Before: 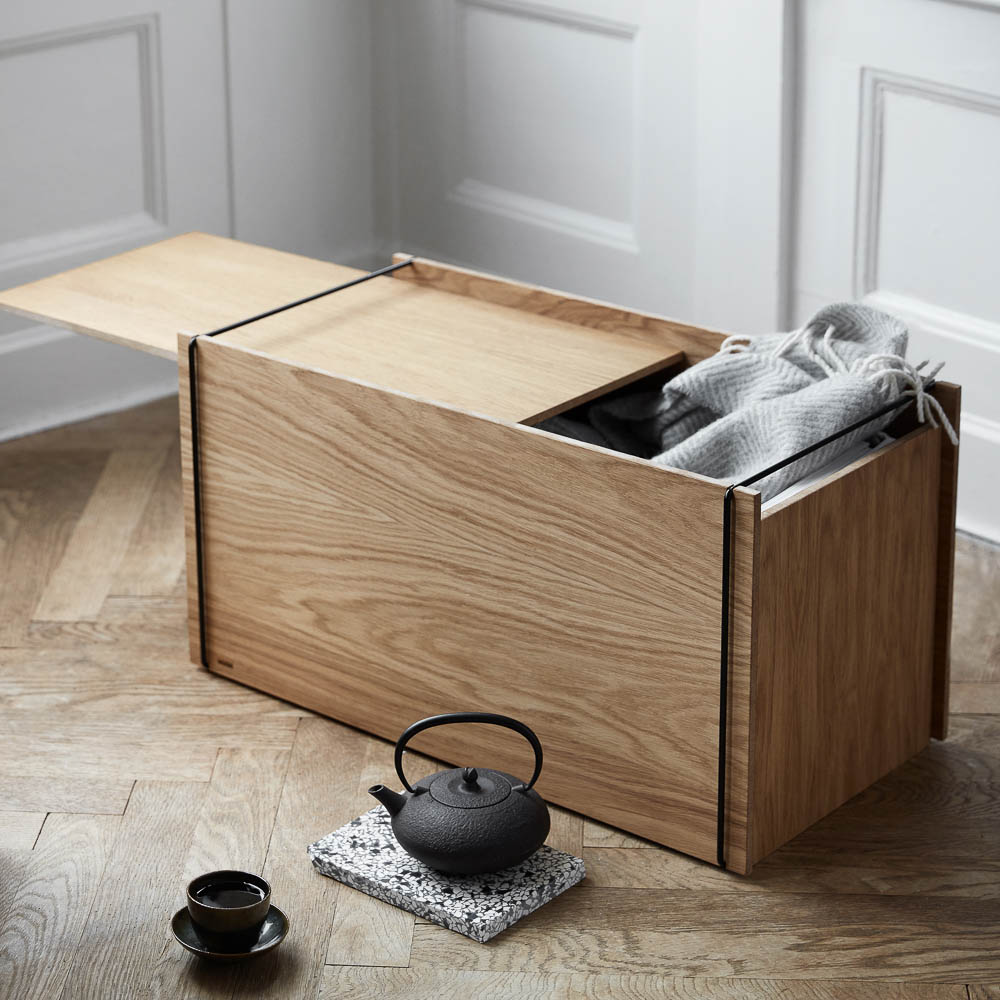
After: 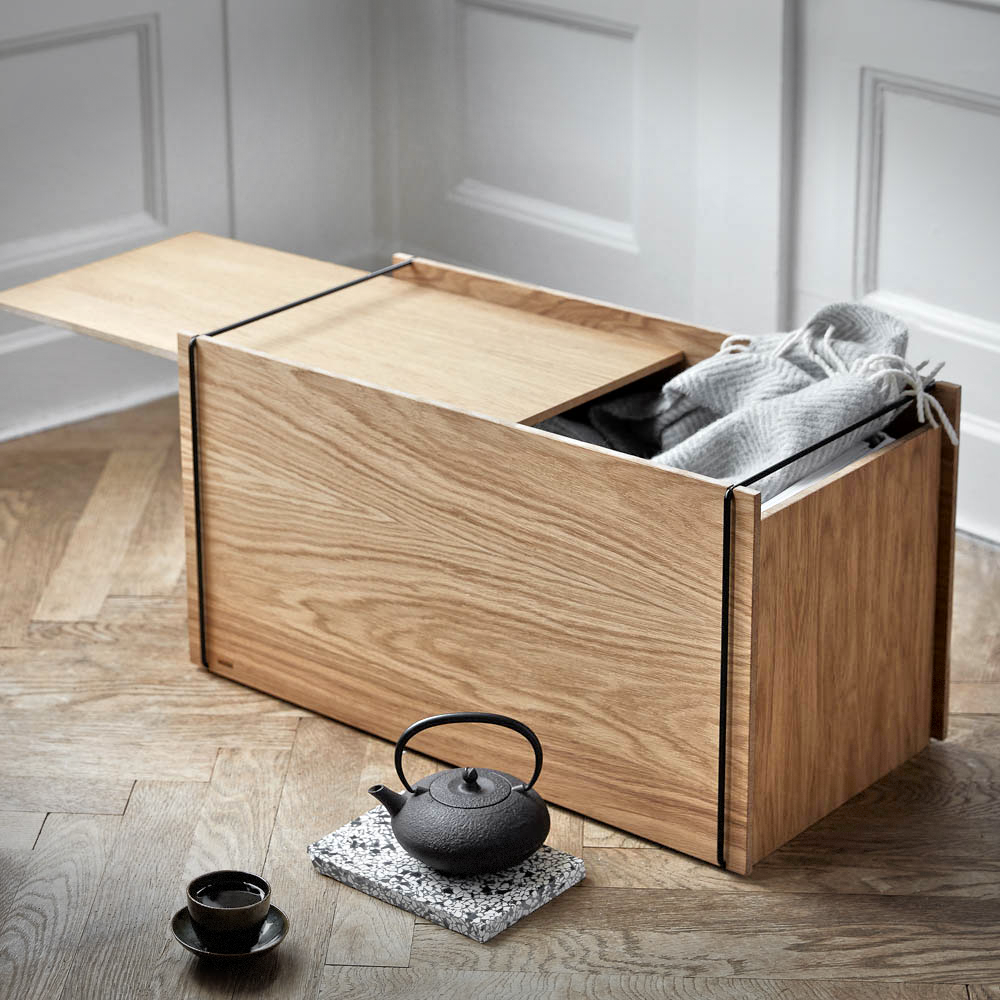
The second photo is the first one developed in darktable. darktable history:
tone equalizer: -7 EV 0.15 EV, -6 EV 0.6 EV, -5 EV 1.15 EV, -4 EV 1.33 EV, -3 EV 1.15 EV, -2 EV 0.6 EV, -1 EV 0.15 EV, mask exposure compensation -0.5 EV
local contrast: mode bilateral grid, contrast 20, coarseness 50, detail 120%, midtone range 0.2
vignetting: fall-off start 100%, brightness -0.406, saturation -0.3, width/height ratio 1.324, dithering 8-bit output, unbound false
